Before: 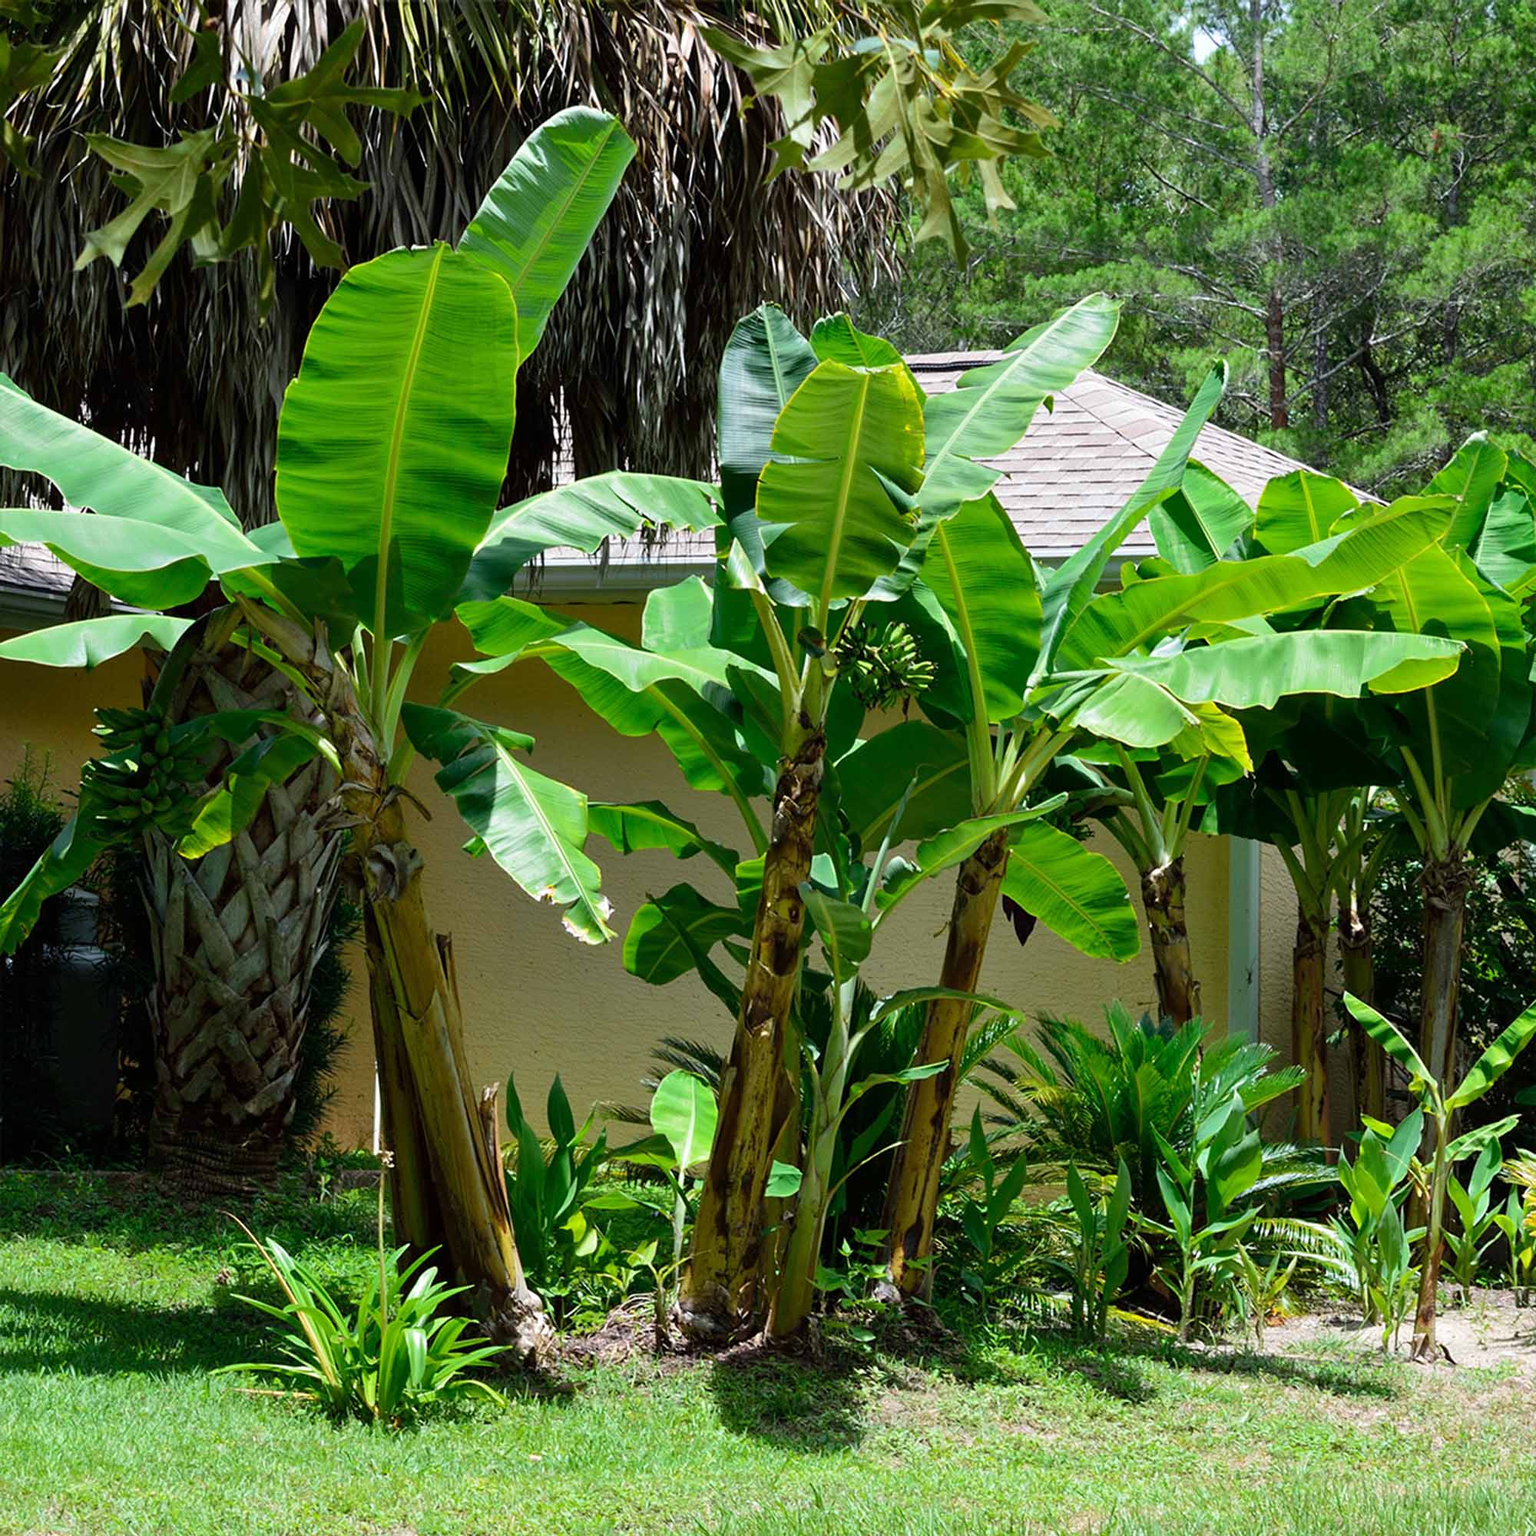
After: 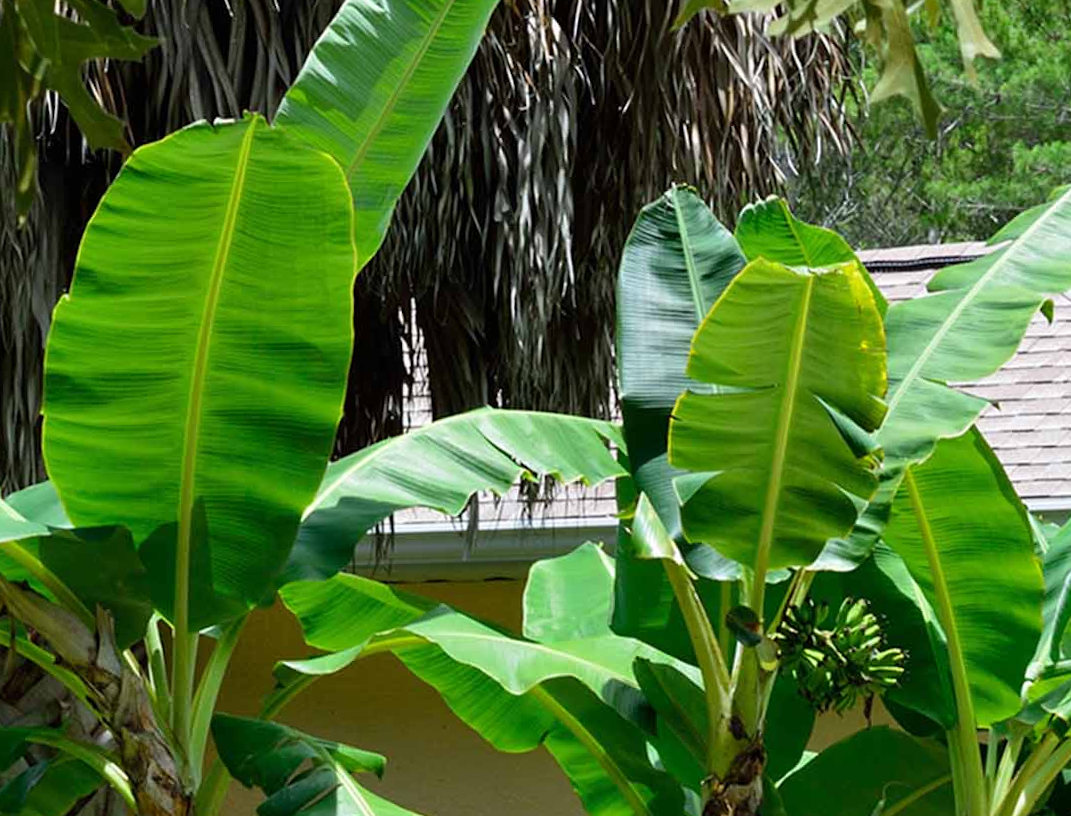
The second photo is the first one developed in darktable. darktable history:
rotate and perspective: rotation -1°, crop left 0.011, crop right 0.989, crop top 0.025, crop bottom 0.975
crop: left 15.306%, top 9.065%, right 30.789%, bottom 48.638%
